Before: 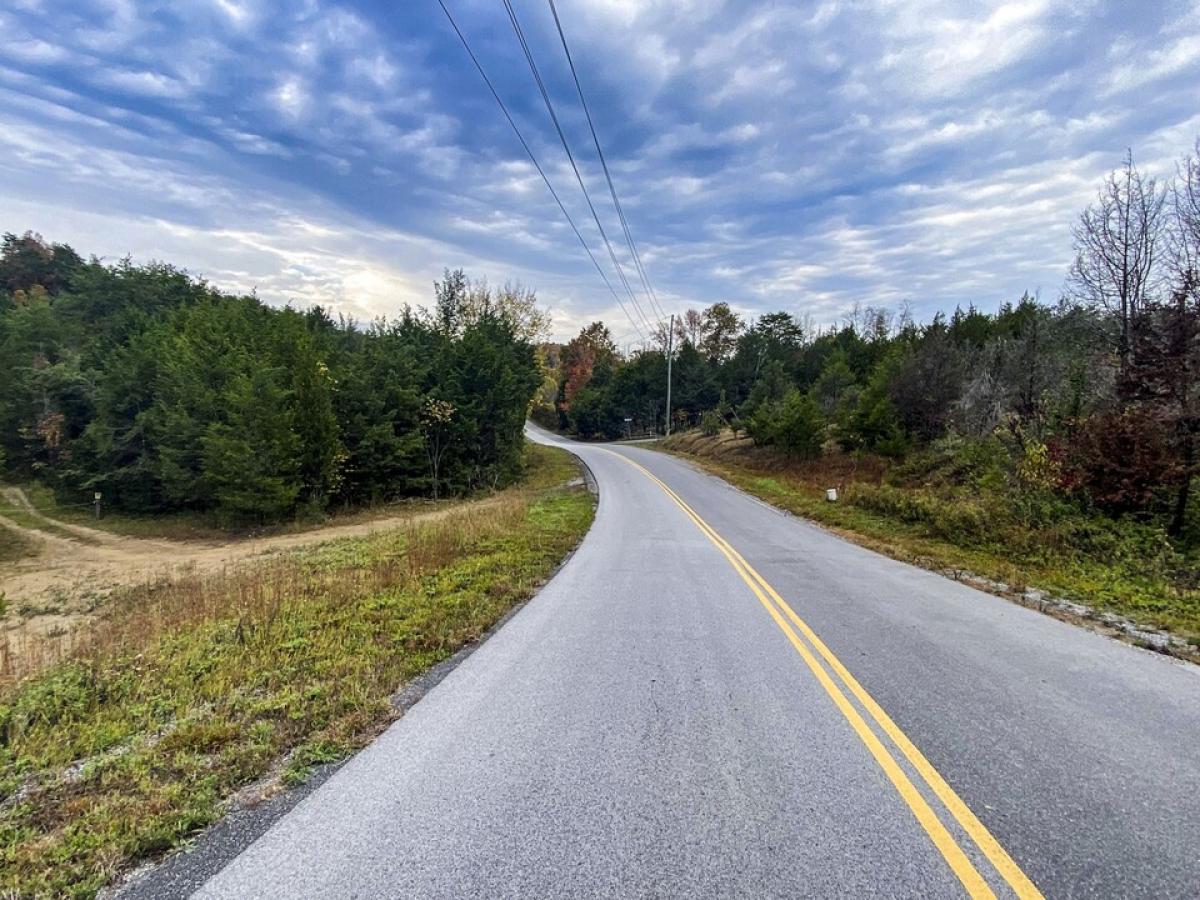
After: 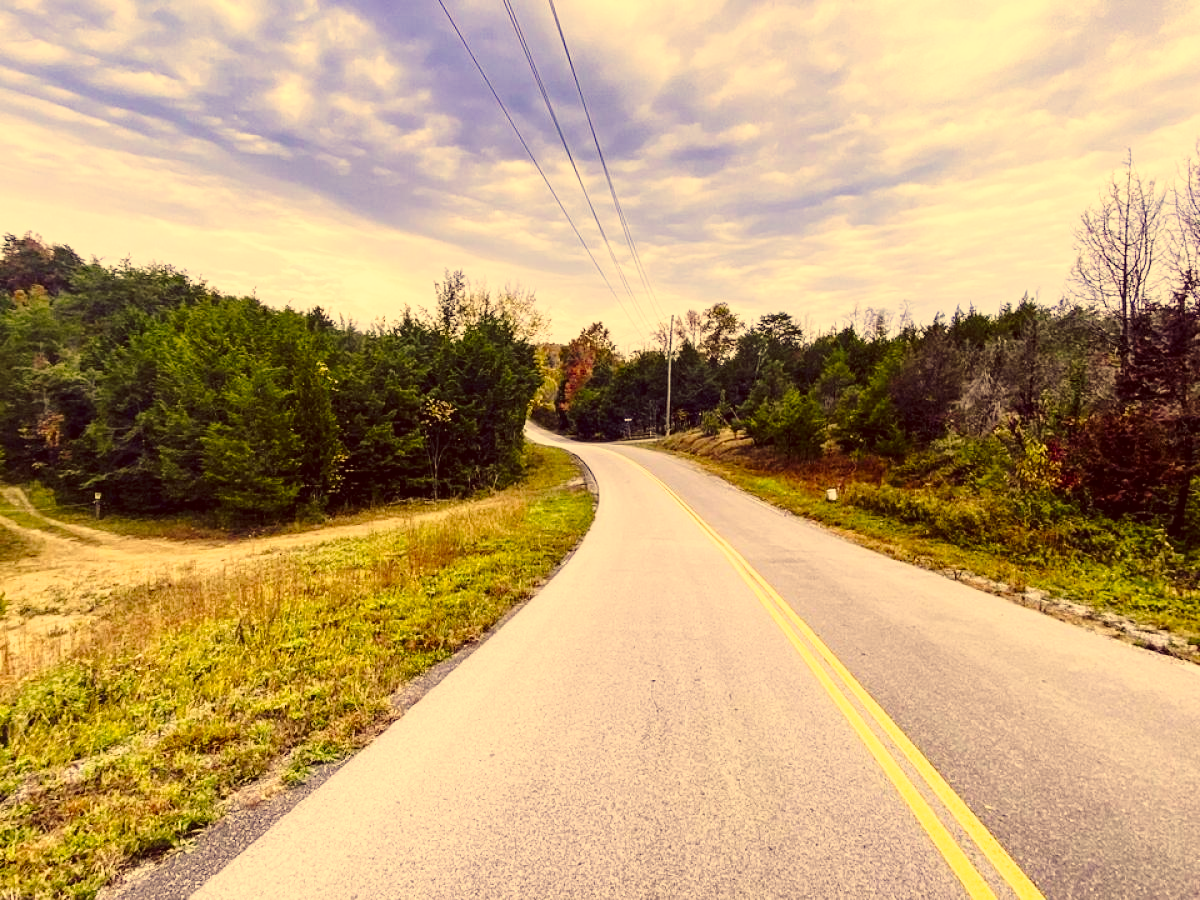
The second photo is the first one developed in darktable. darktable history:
base curve: curves: ch0 [(0, 0) (0.028, 0.03) (0.121, 0.232) (0.46, 0.748) (0.859, 0.968) (1, 1)], preserve colors none
color correction: highlights a* 10.12, highlights b* 39.04, shadows a* 14.62, shadows b* 3.37
white balance: emerald 1
